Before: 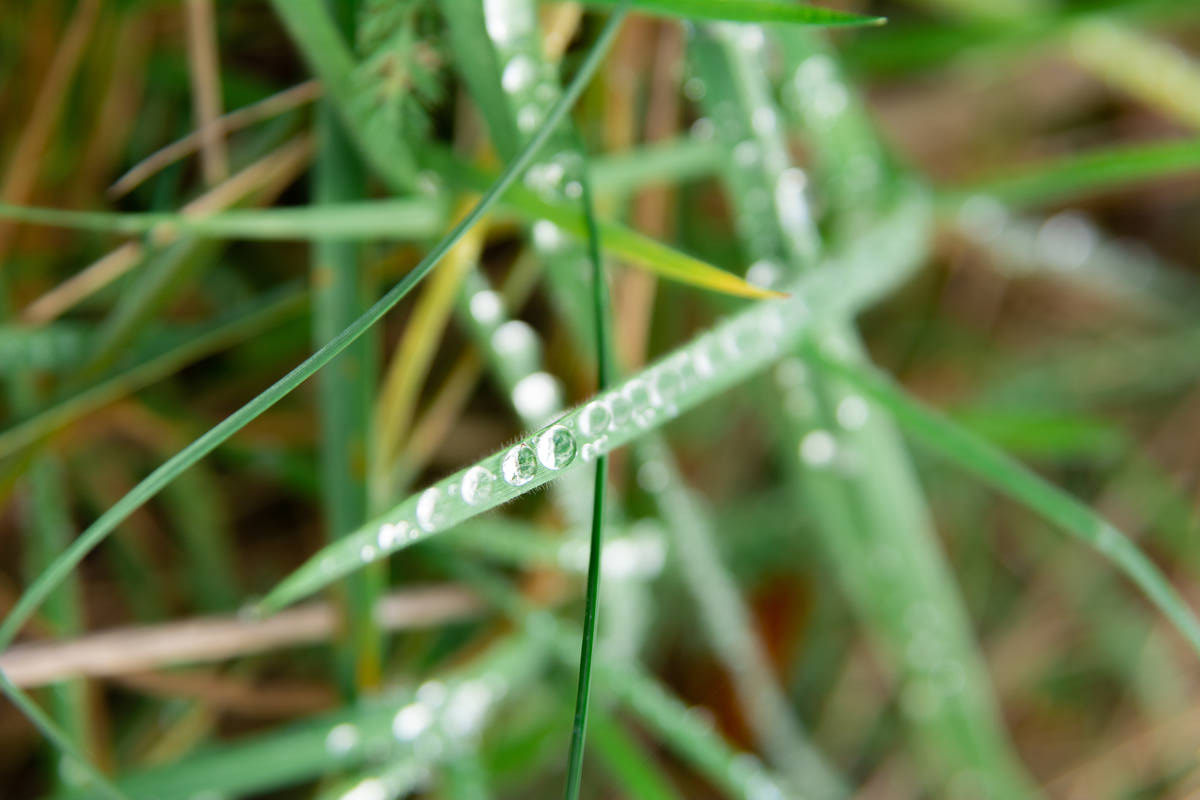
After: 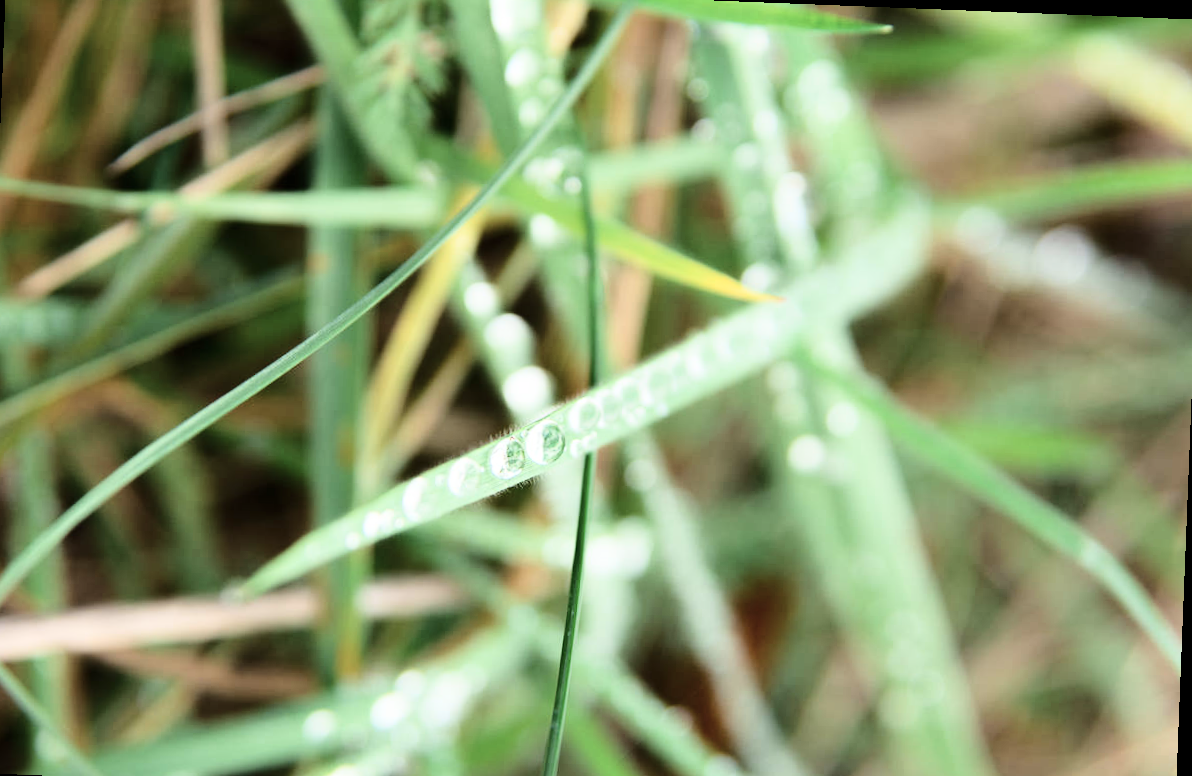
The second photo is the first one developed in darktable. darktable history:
crop: left 1.964%, top 3.251%, right 1.122%, bottom 4.933%
rotate and perspective: rotation 2.27°, automatic cropping off
contrast brightness saturation: contrast 0.1, saturation -0.3
base curve: curves: ch0 [(0, 0) (0.028, 0.03) (0.121, 0.232) (0.46, 0.748) (0.859, 0.968) (1, 1)]
